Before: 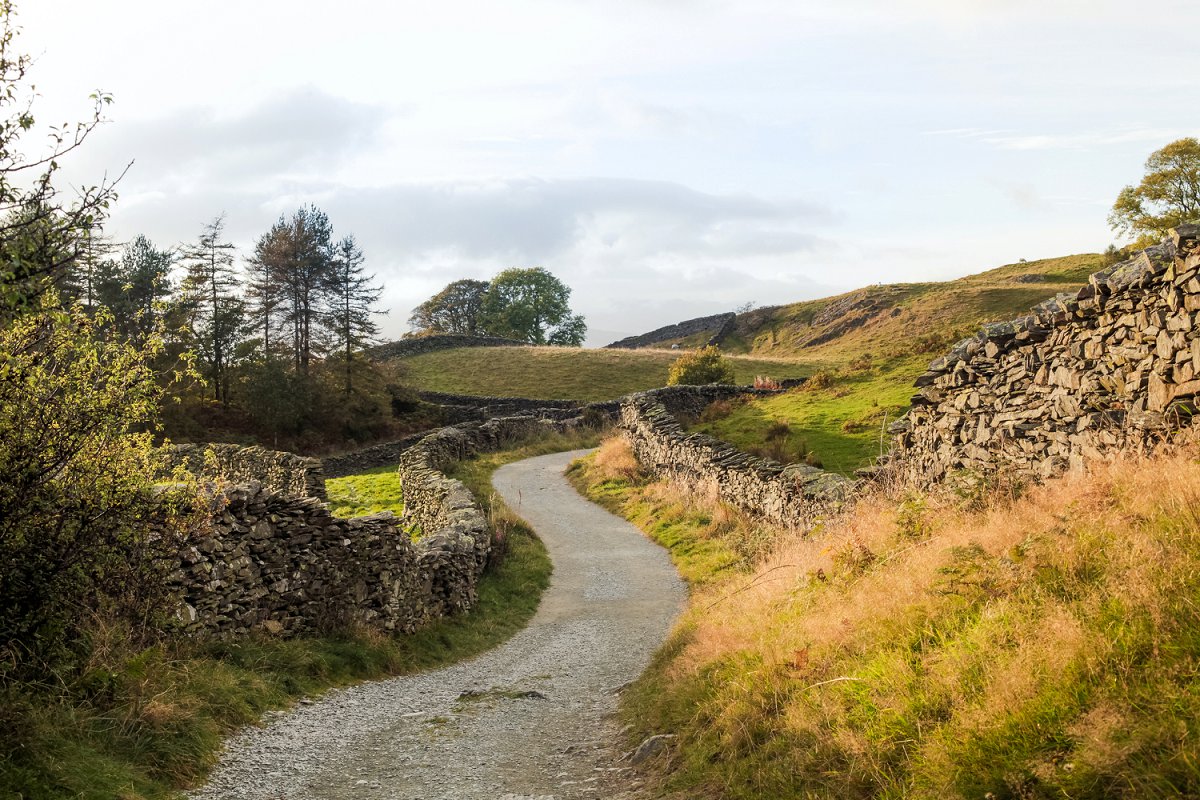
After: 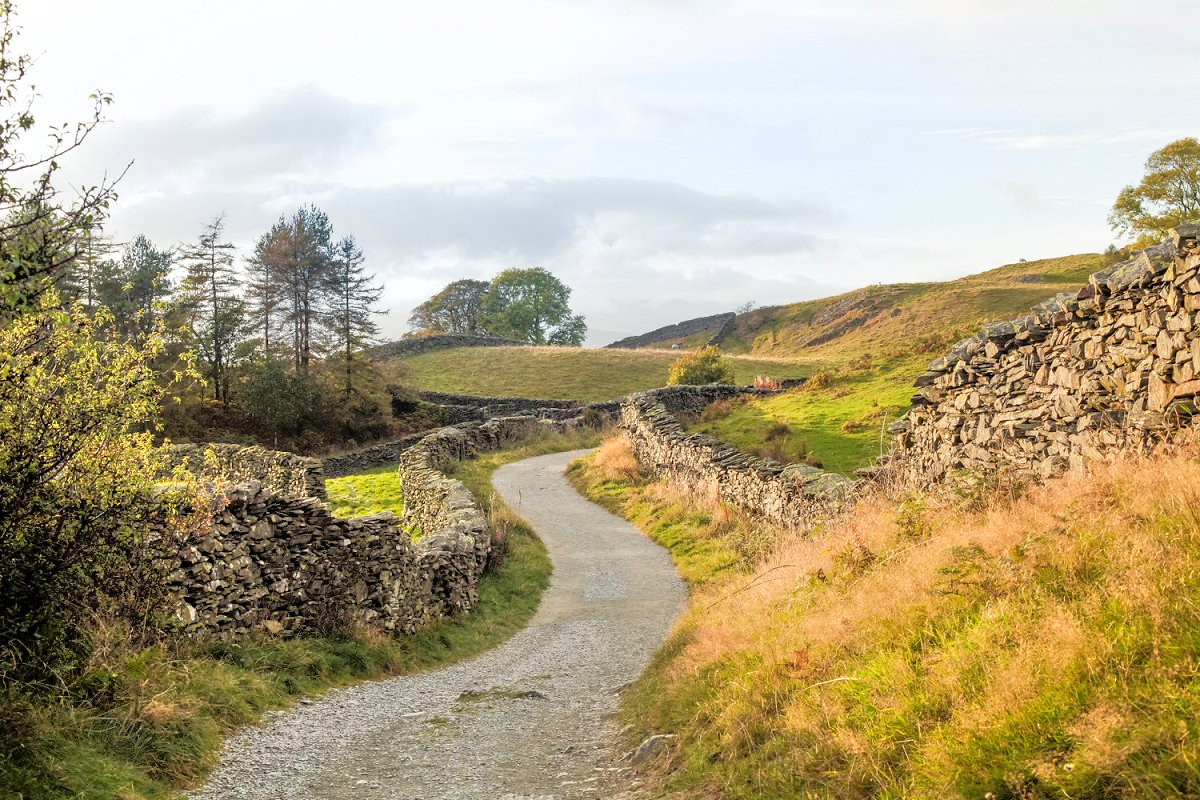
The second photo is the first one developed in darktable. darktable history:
tone equalizer: -7 EV 0.155 EV, -6 EV 0.626 EV, -5 EV 1.18 EV, -4 EV 1.33 EV, -3 EV 1.13 EV, -2 EV 0.6 EV, -1 EV 0.155 EV, mask exposure compensation -0.491 EV
